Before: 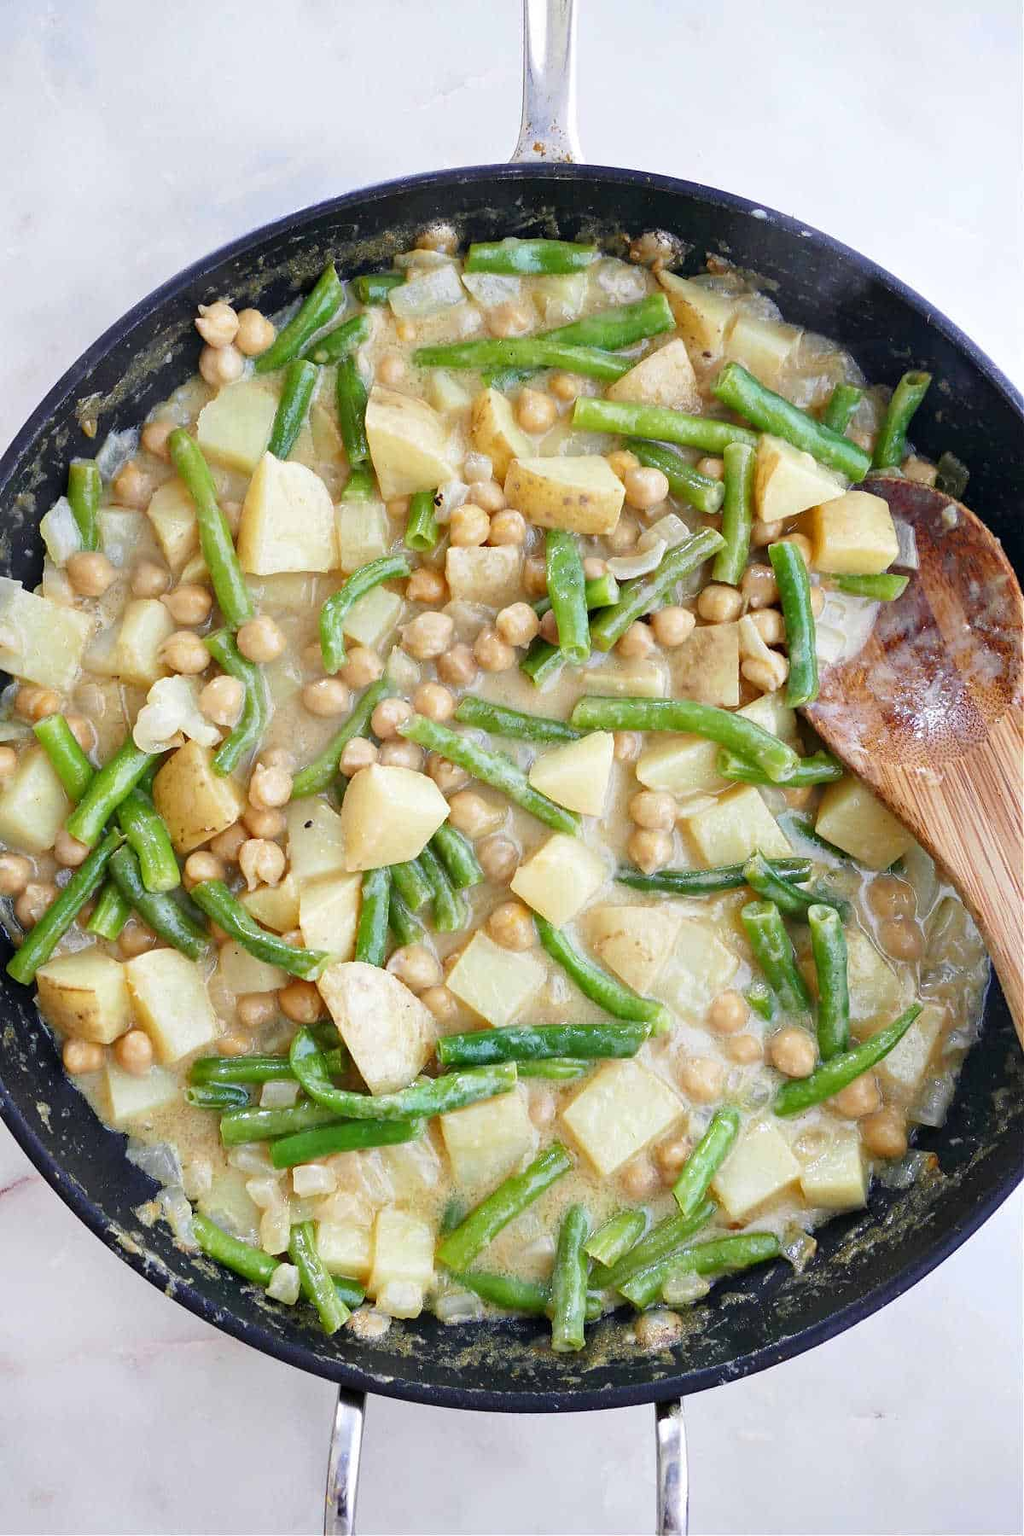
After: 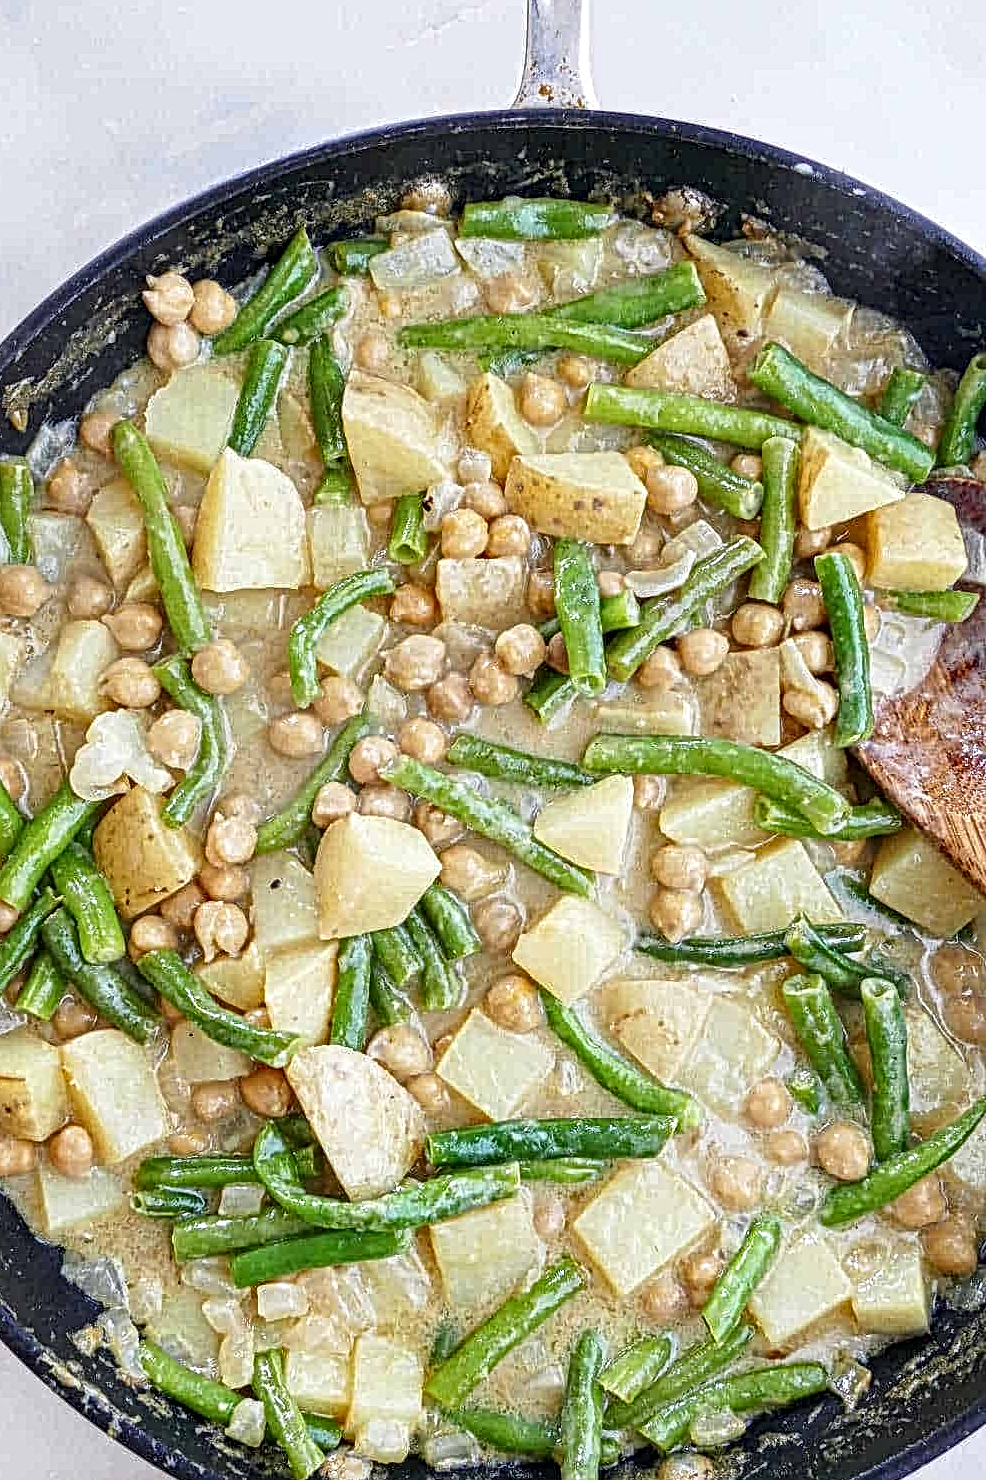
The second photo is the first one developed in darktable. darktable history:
rgb levels: preserve colors max RGB
crop and rotate: left 7.196%, top 4.574%, right 10.605%, bottom 13.178%
local contrast: mode bilateral grid, contrast 20, coarseness 3, detail 300%, midtone range 0.2
